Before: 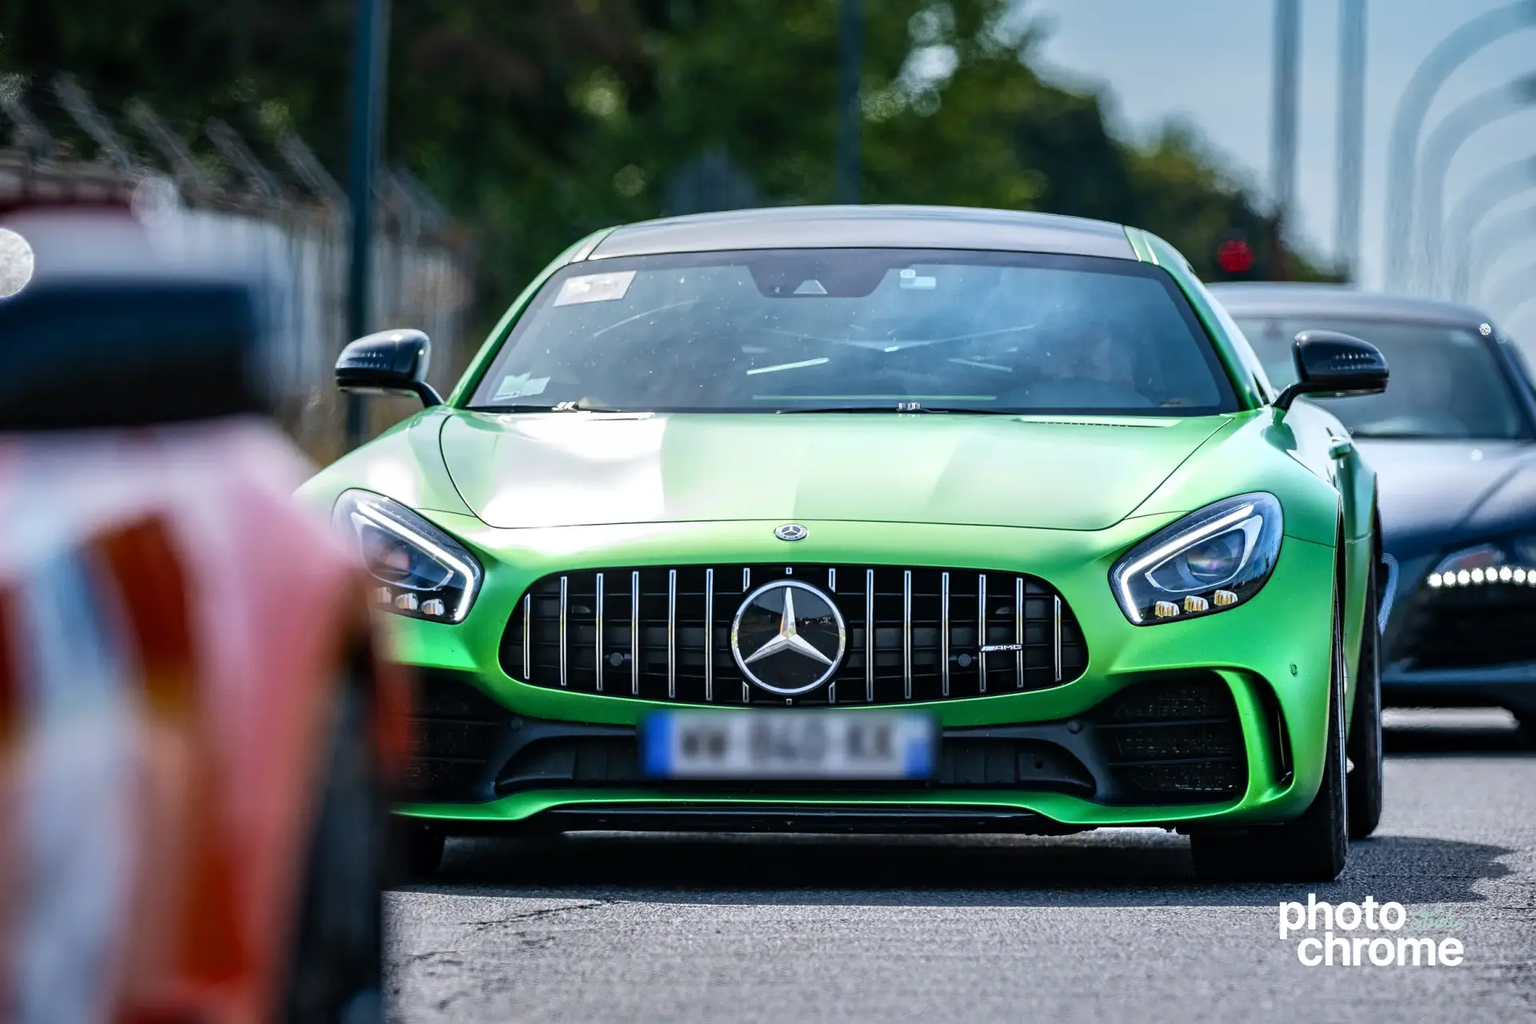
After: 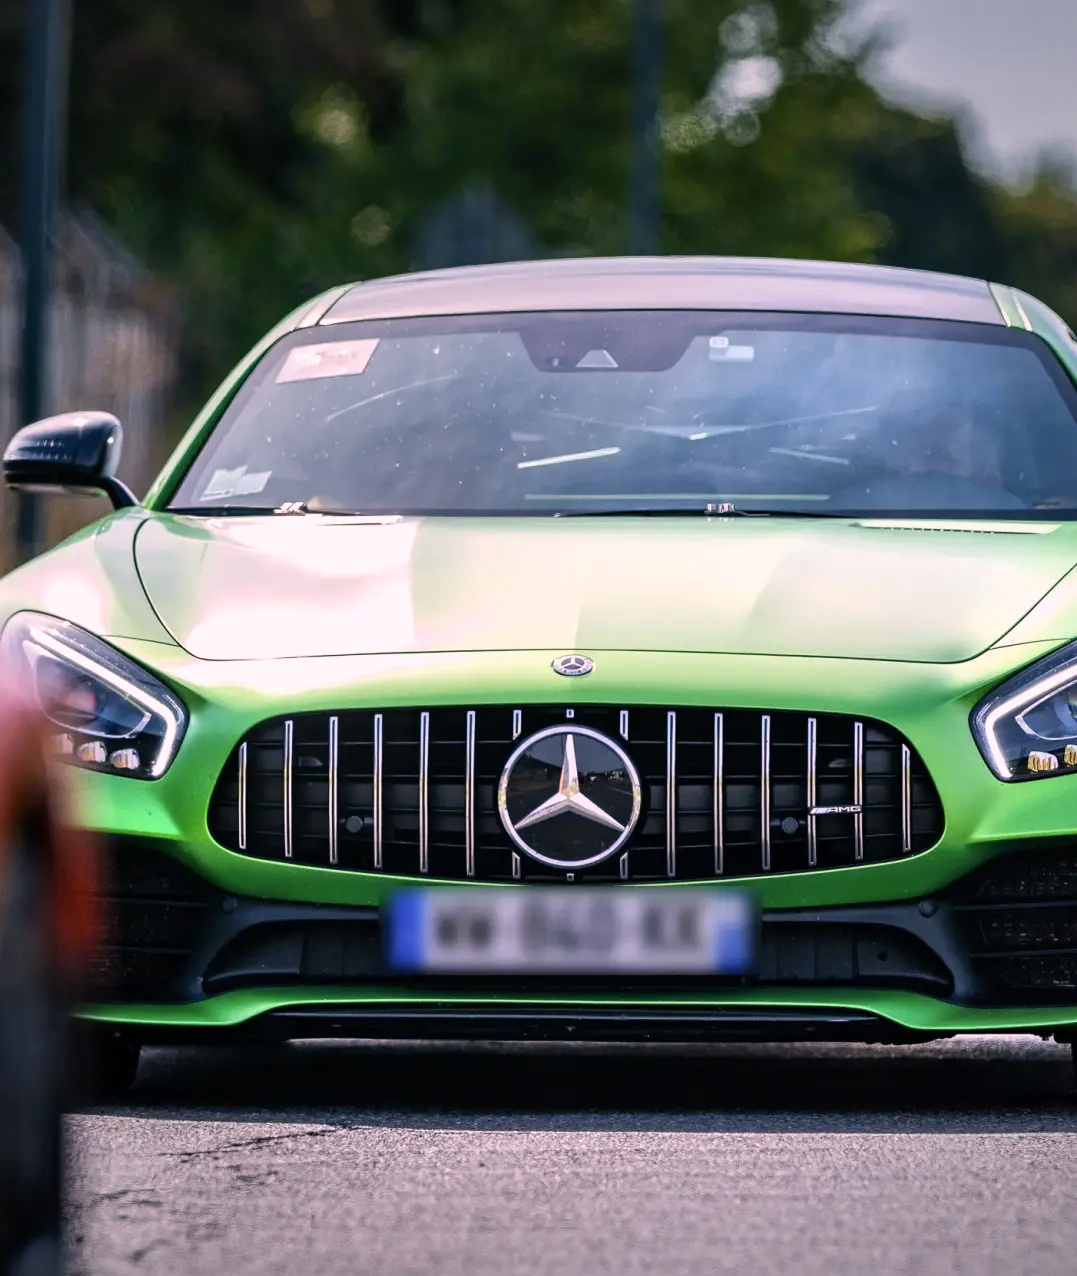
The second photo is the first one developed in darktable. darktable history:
crop: left 21.674%, right 22.086%
vignetting: fall-off radius 81.94%
white balance: red 1.009, blue 1.027
color correction: highlights a* 12.23, highlights b* 5.41
